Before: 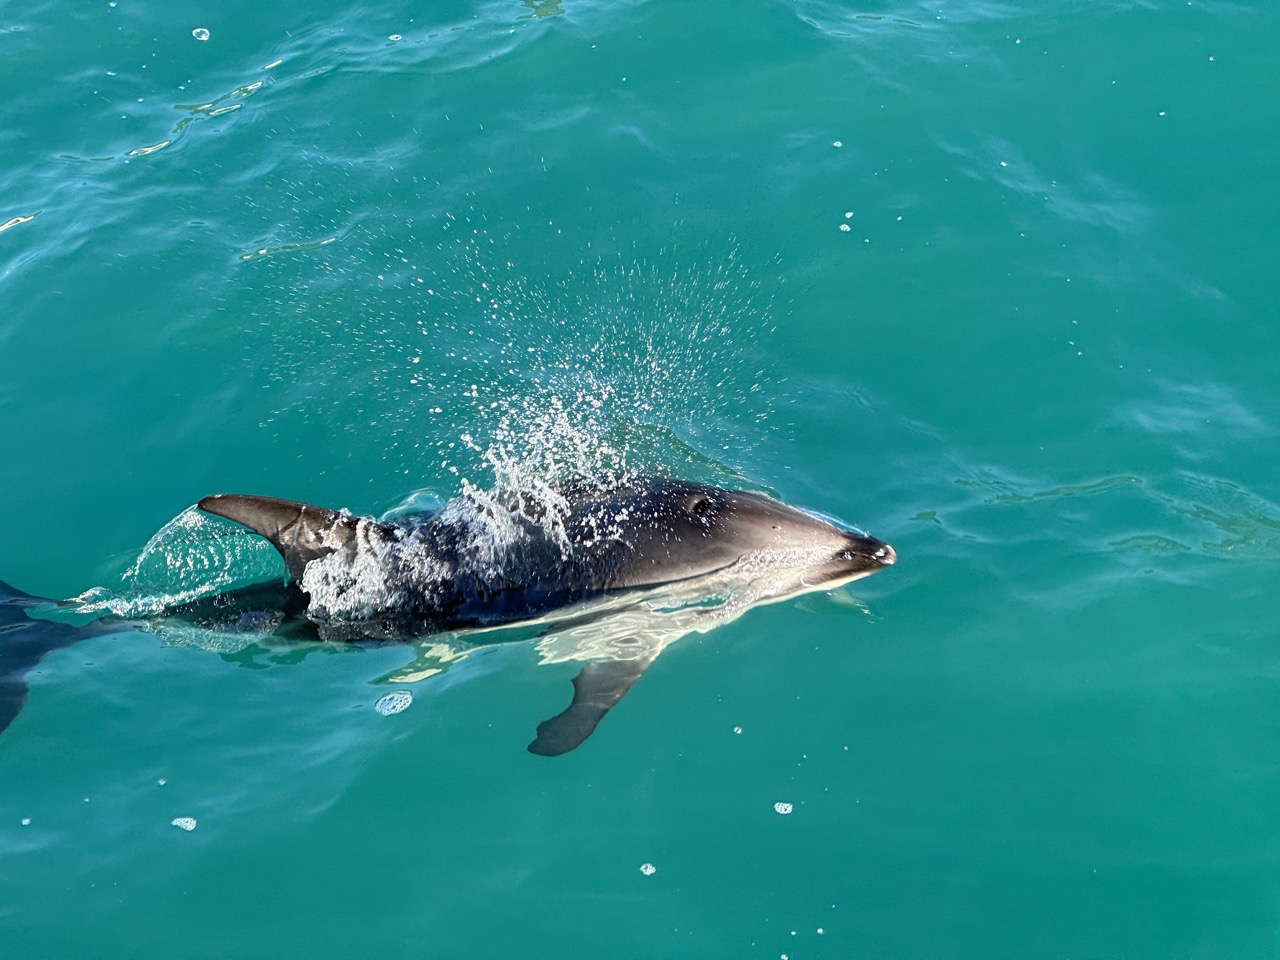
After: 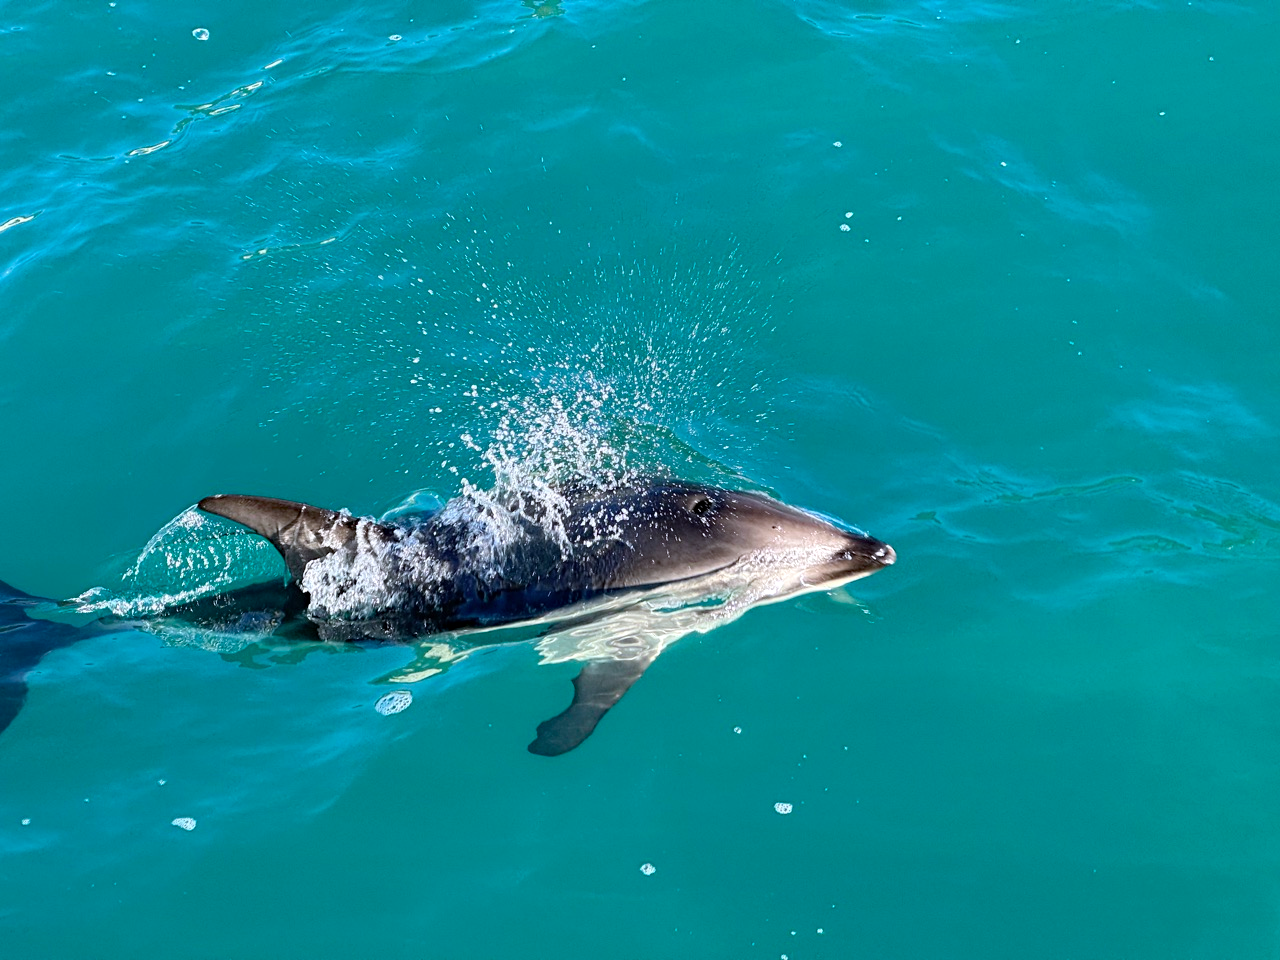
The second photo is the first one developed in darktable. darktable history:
haze removal: compatibility mode true, adaptive false
white balance: red 0.984, blue 1.059
